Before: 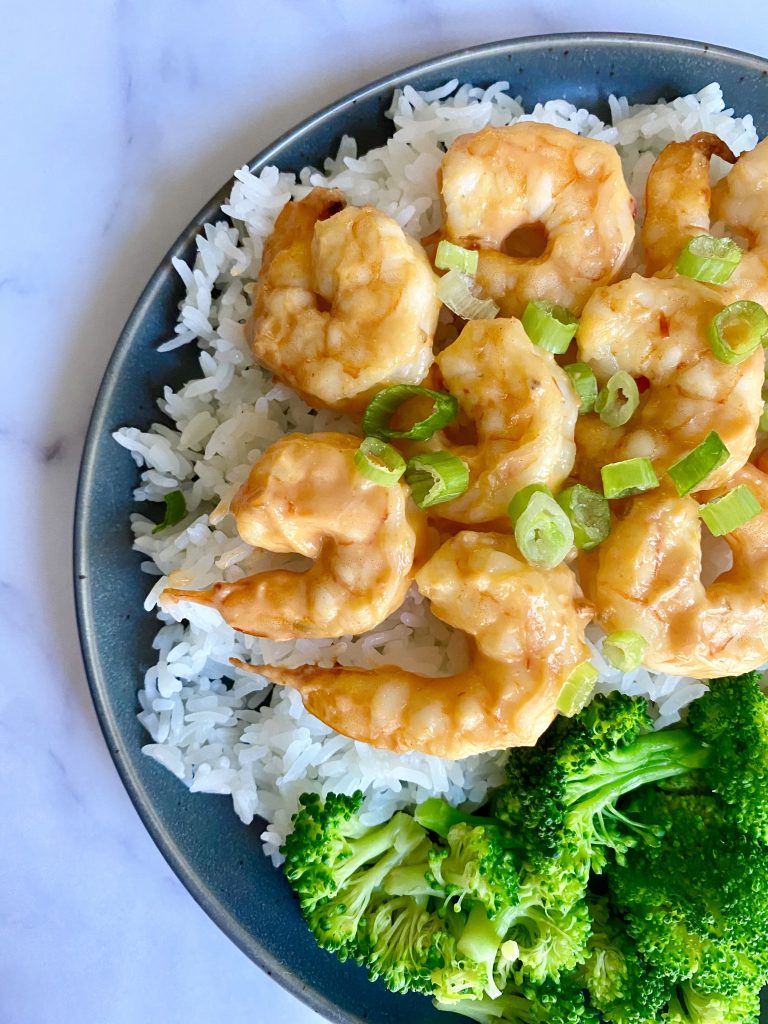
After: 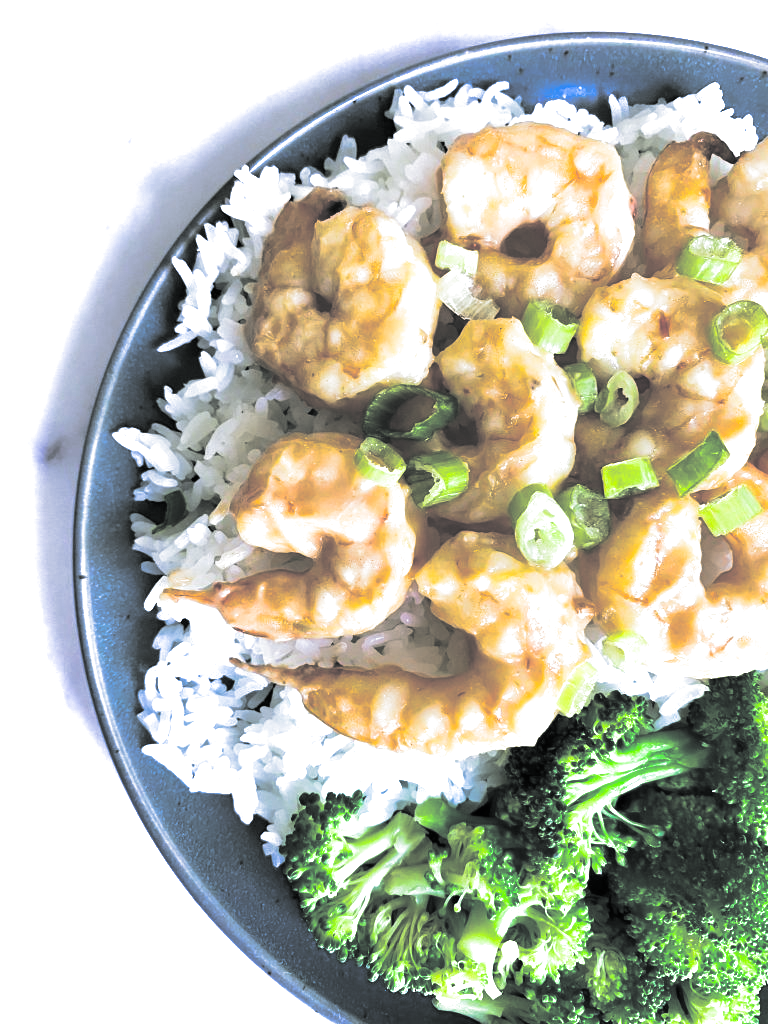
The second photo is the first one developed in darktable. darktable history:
color balance: contrast 10%
white balance: red 0.948, green 1.02, blue 1.176
exposure: black level correction 0, exposure 0.5 EV, compensate exposure bias true, compensate highlight preservation false
tone equalizer: on, module defaults
split-toning: shadows › hue 190.8°, shadows › saturation 0.05, highlights › hue 54°, highlights › saturation 0.05, compress 0%
